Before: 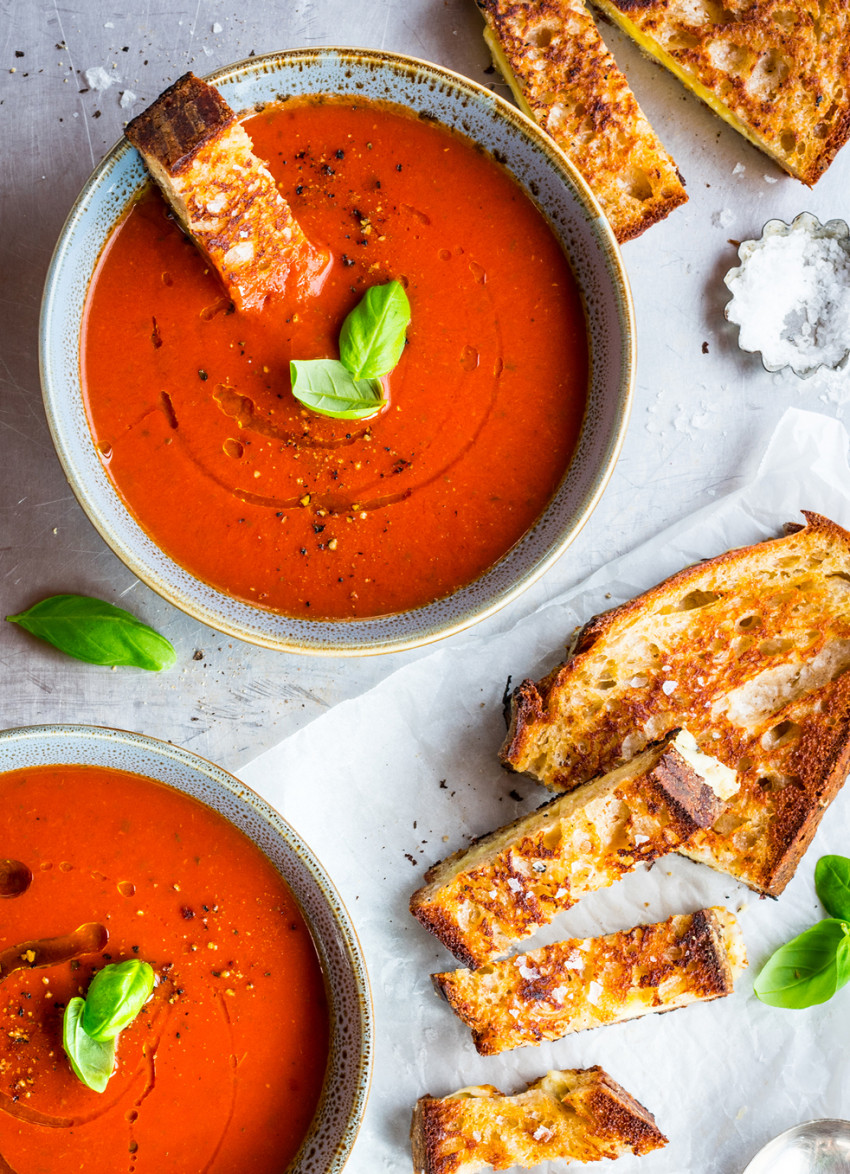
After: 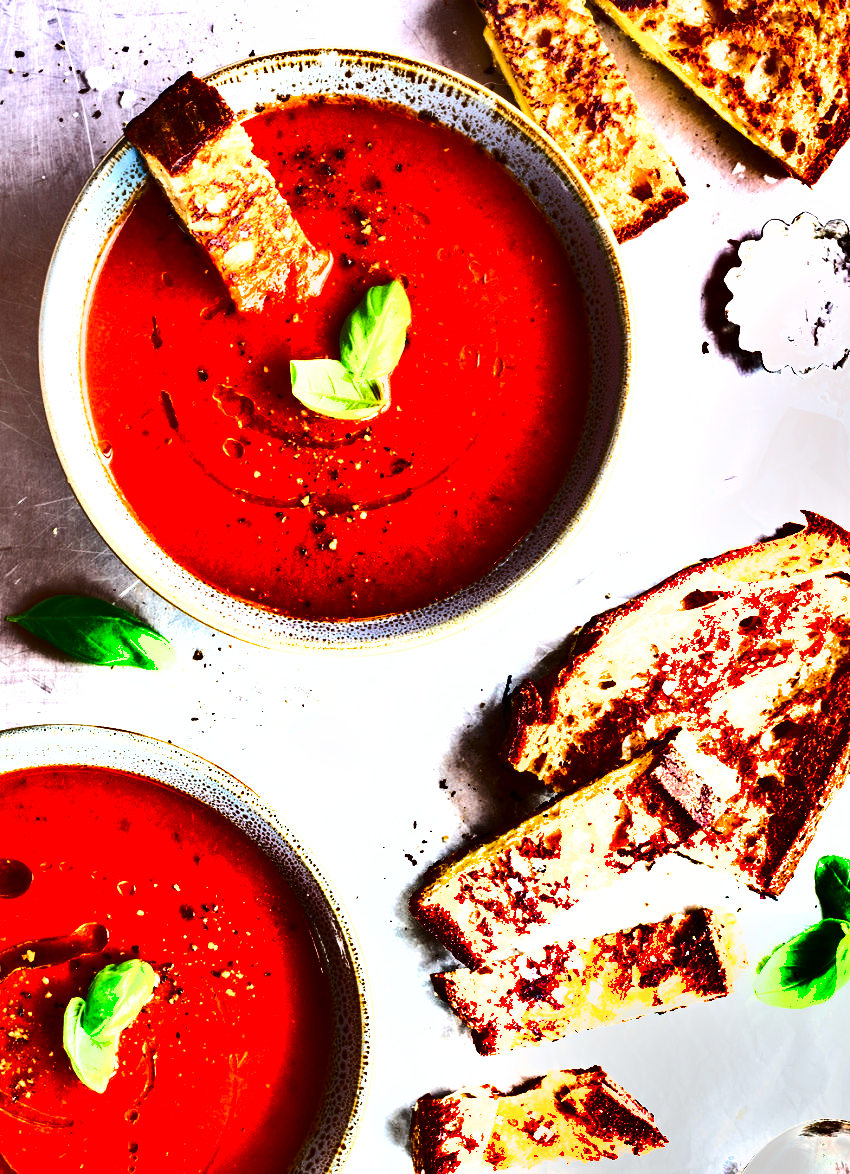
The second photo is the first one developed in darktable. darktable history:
exposure: black level correction 0, exposure 1.388 EV, compensate exposure bias true, compensate highlight preservation false
graduated density: density 0.38 EV, hardness 21%, rotation -6.11°, saturation 32%
contrast brightness saturation: contrast 0.28
shadows and highlights: shadows 20.91, highlights -82.73, soften with gaussian
